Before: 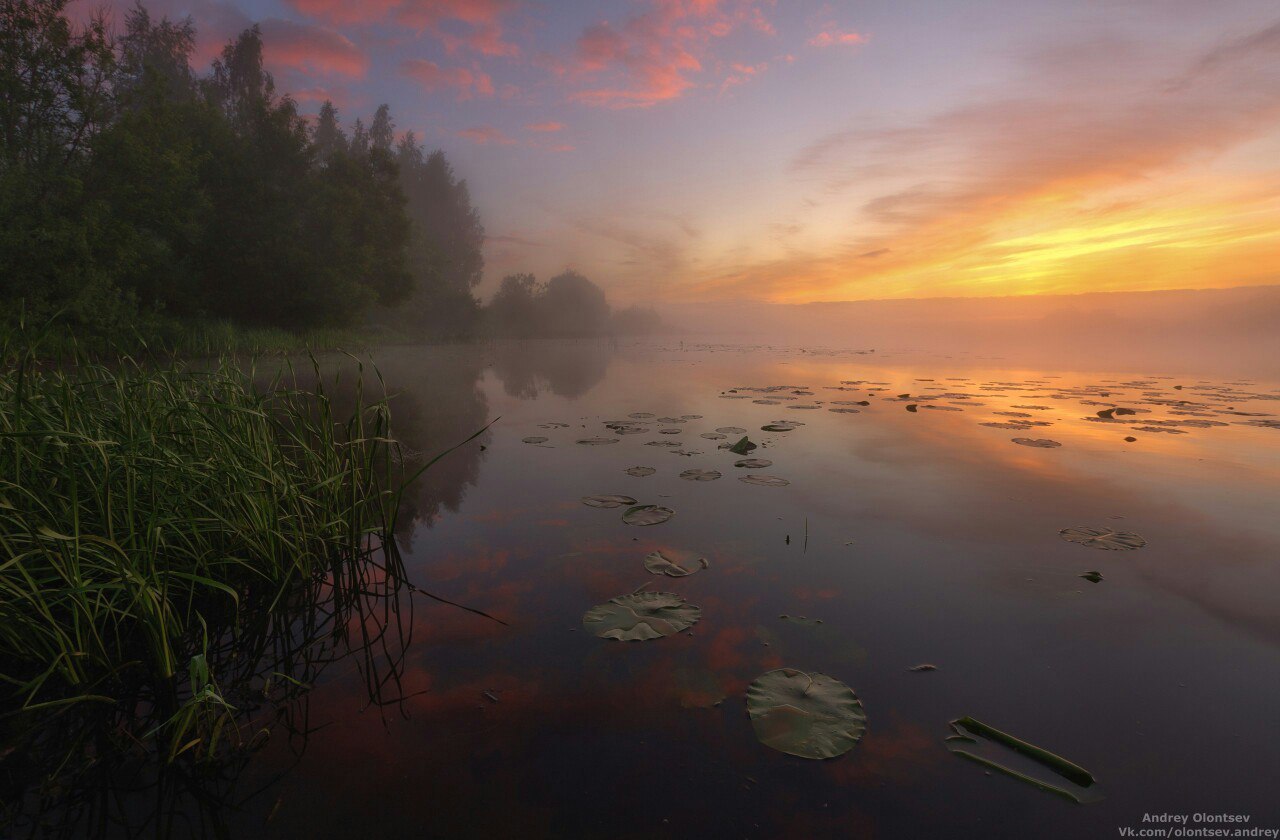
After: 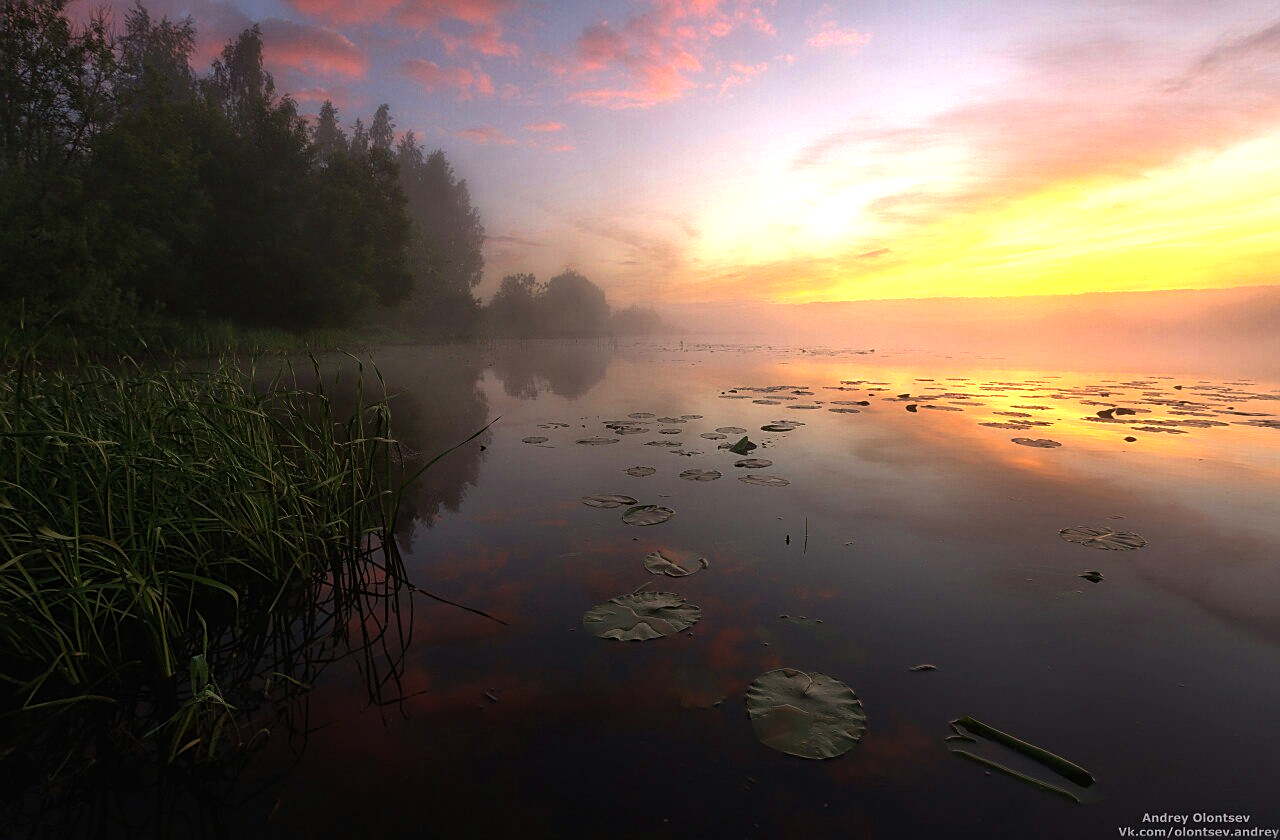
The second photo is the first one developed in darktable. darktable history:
tone equalizer: -8 EV -0.389 EV, -7 EV -0.414 EV, -6 EV -0.314 EV, -5 EV -0.225 EV, -3 EV 0.234 EV, -2 EV 0.321 EV, -1 EV 0.387 EV, +0 EV 0.411 EV
sharpen: on, module defaults
color balance rgb: perceptual saturation grading › global saturation 0.427%, perceptual brilliance grading › global brilliance 21.858%, perceptual brilliance grading › shadows -34.788%, contrast 4.134%
